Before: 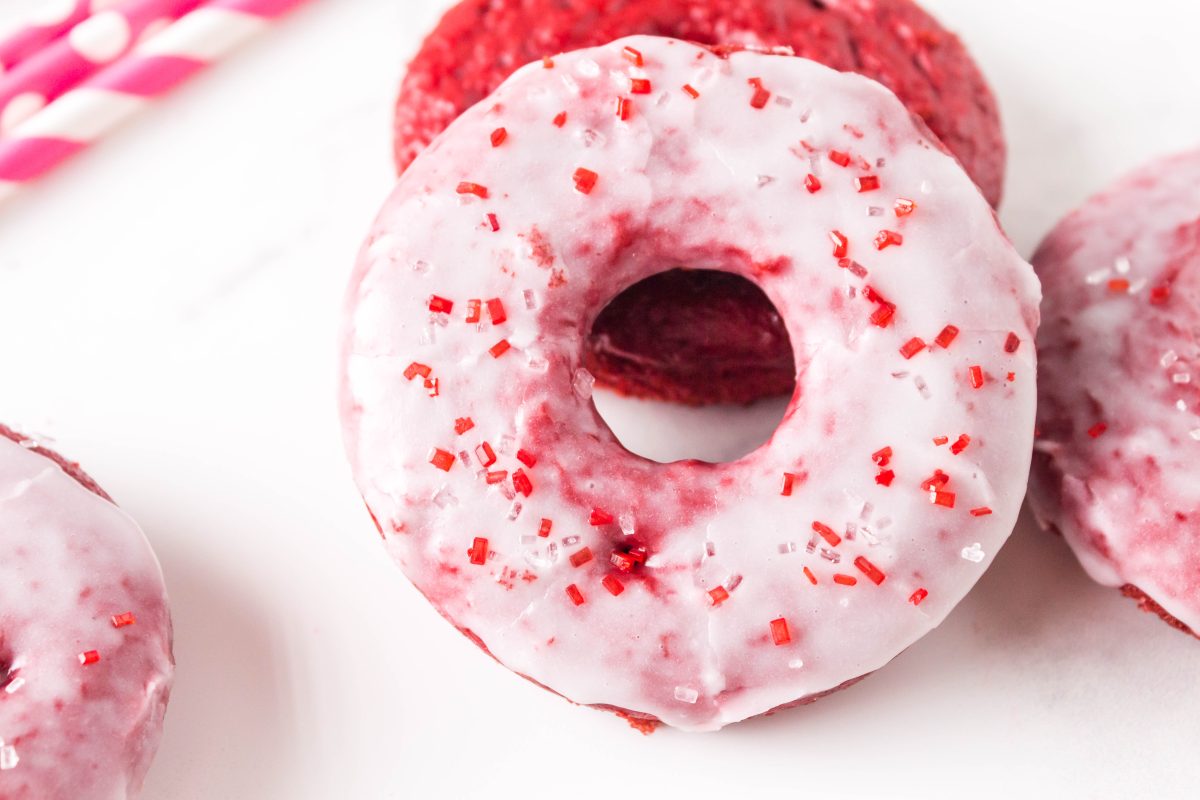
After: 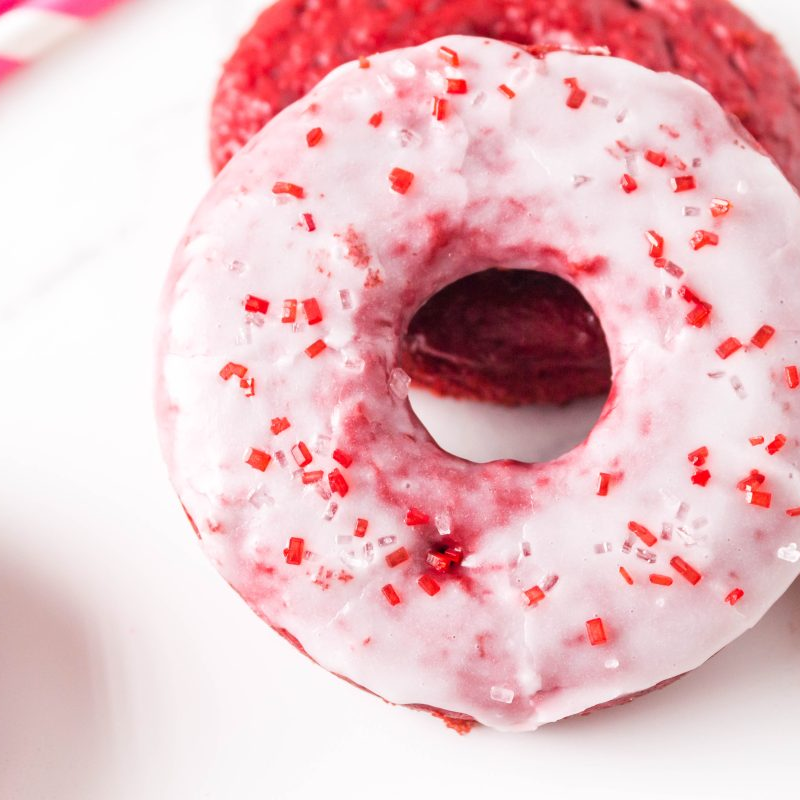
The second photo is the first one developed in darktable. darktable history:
crop: left 15.399%, right 17.852%
